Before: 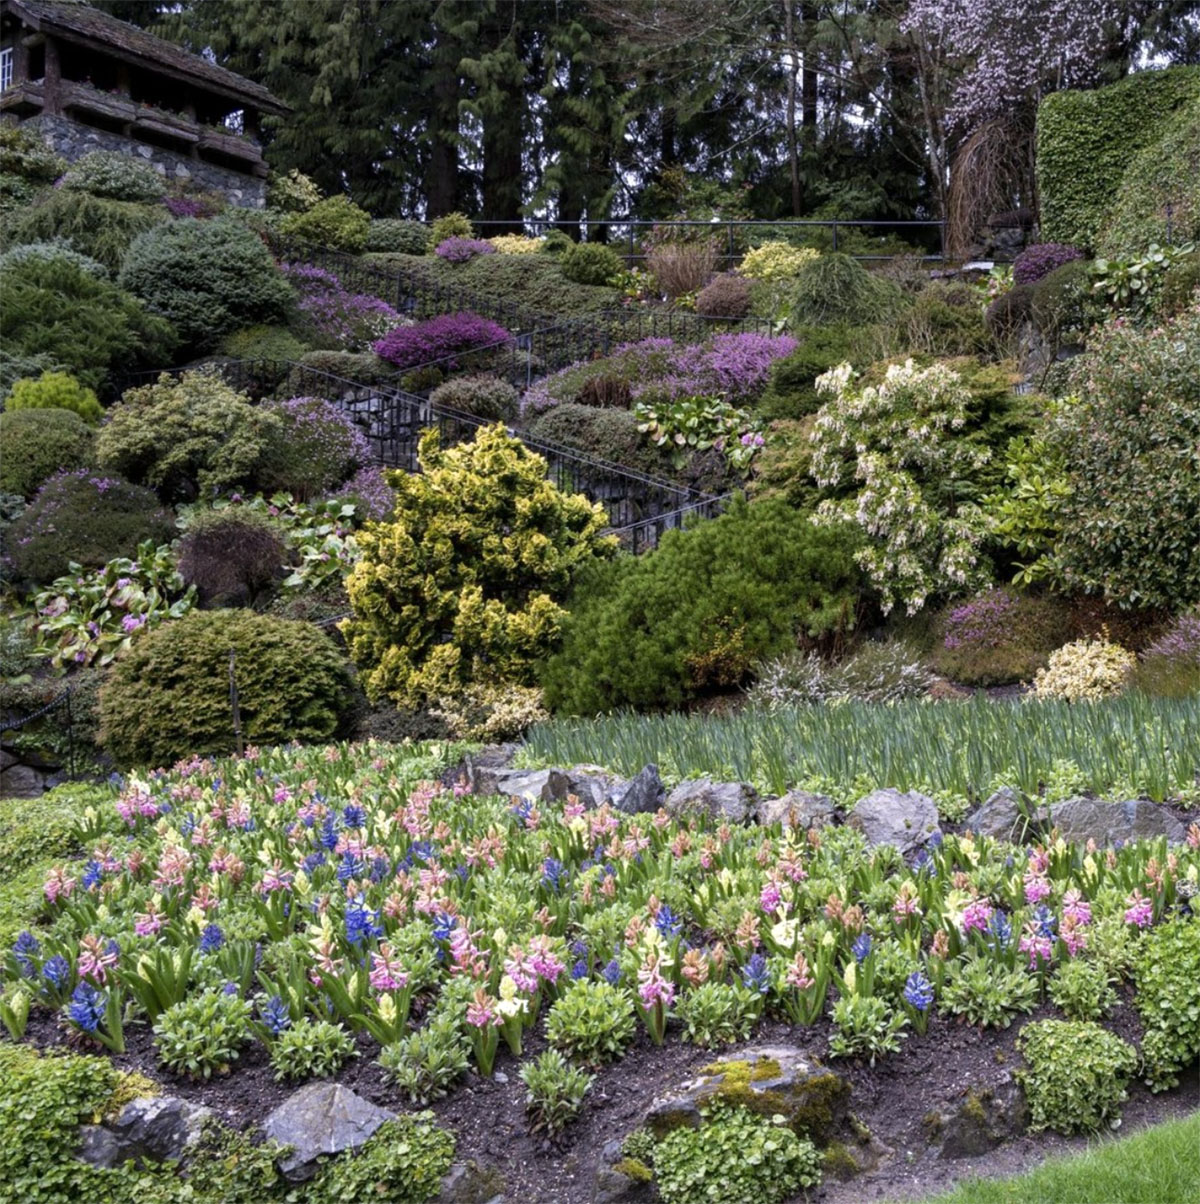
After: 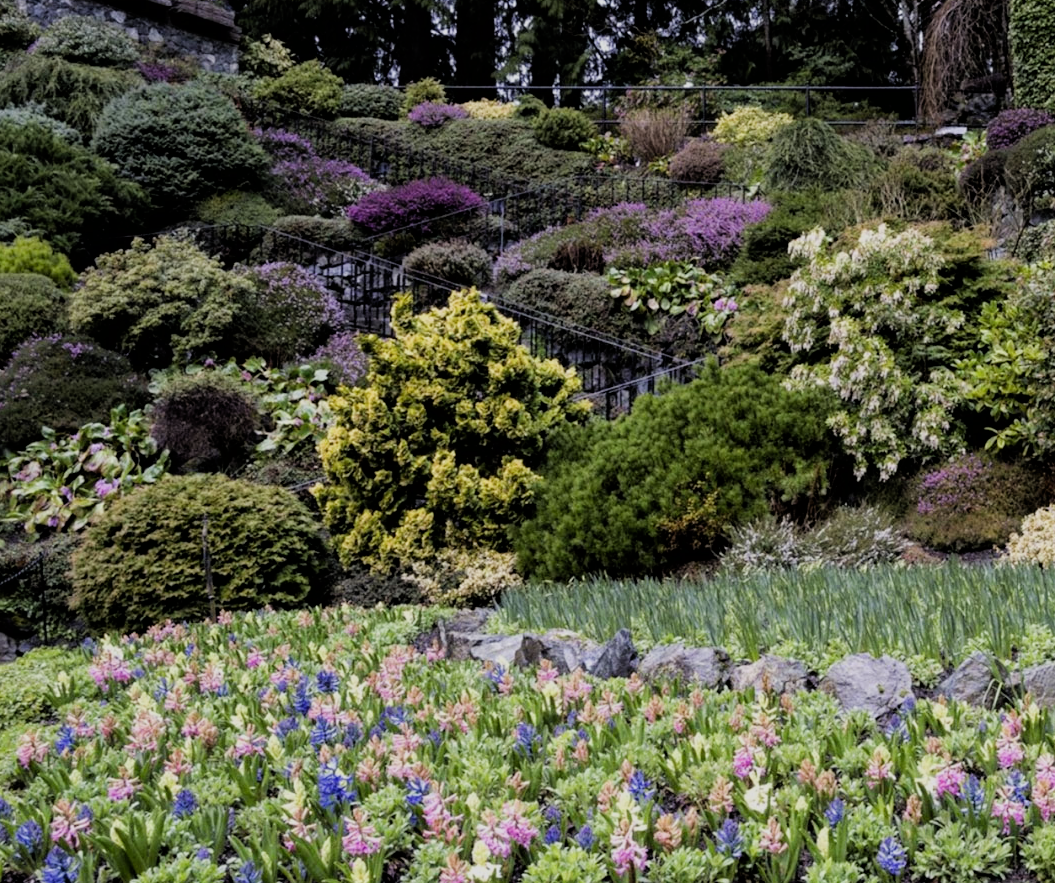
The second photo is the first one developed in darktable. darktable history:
crop and rotate: left 2.291%, top 11.289%, right 9.751%, bottom 15.333%
filmic rgb: black relative exposure -5.09 EV, white relative exposure 4 EV, hardness 2.9, contrast 1.094, highlights saturation mix -18.83%
